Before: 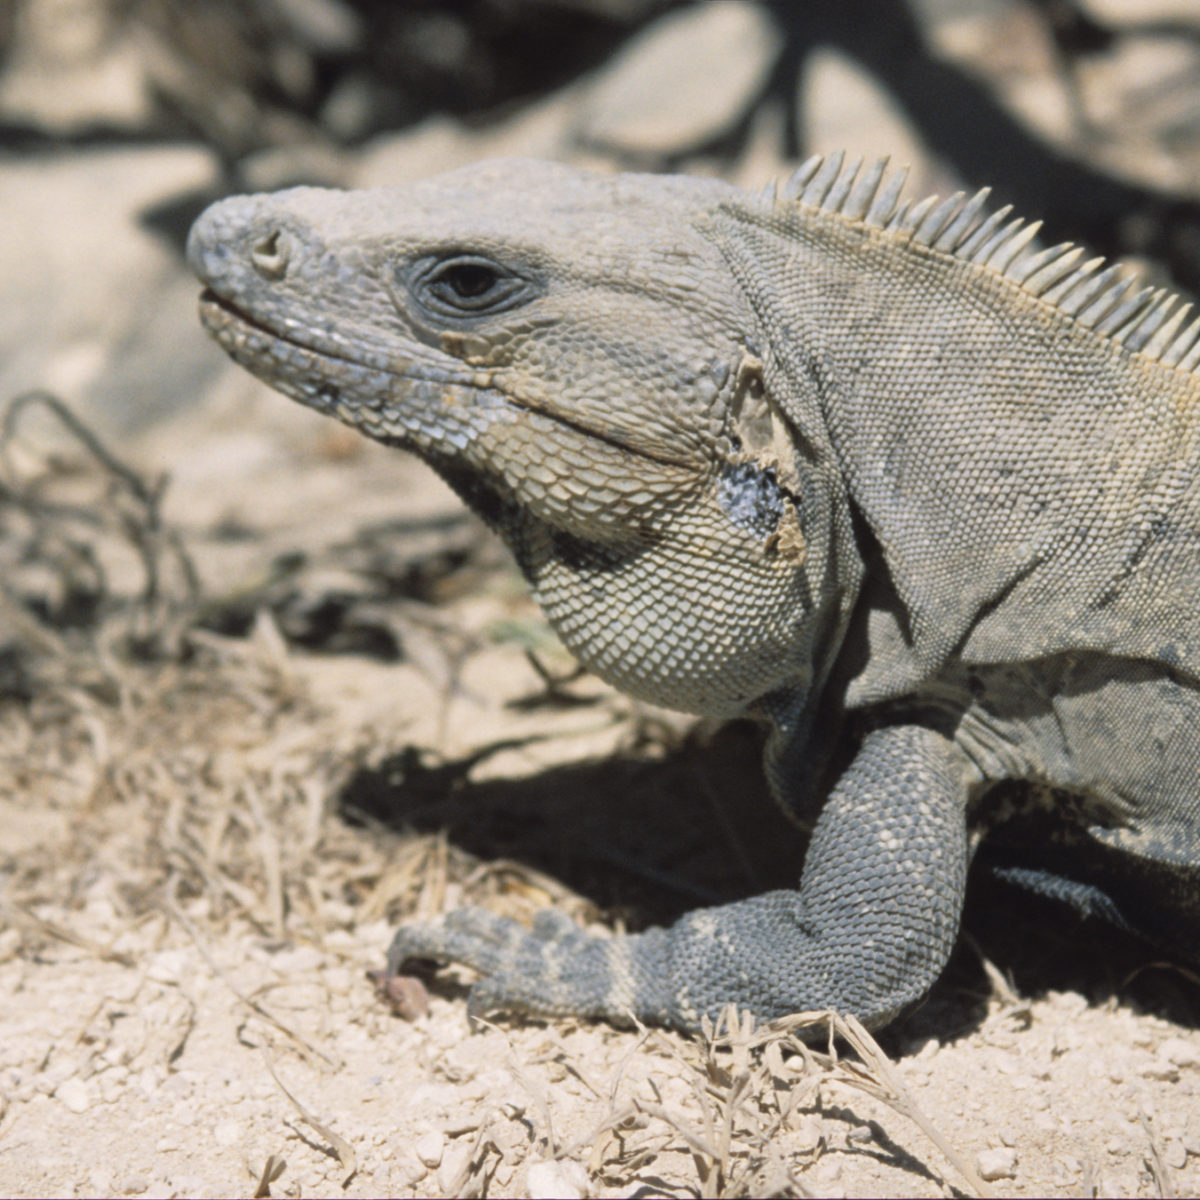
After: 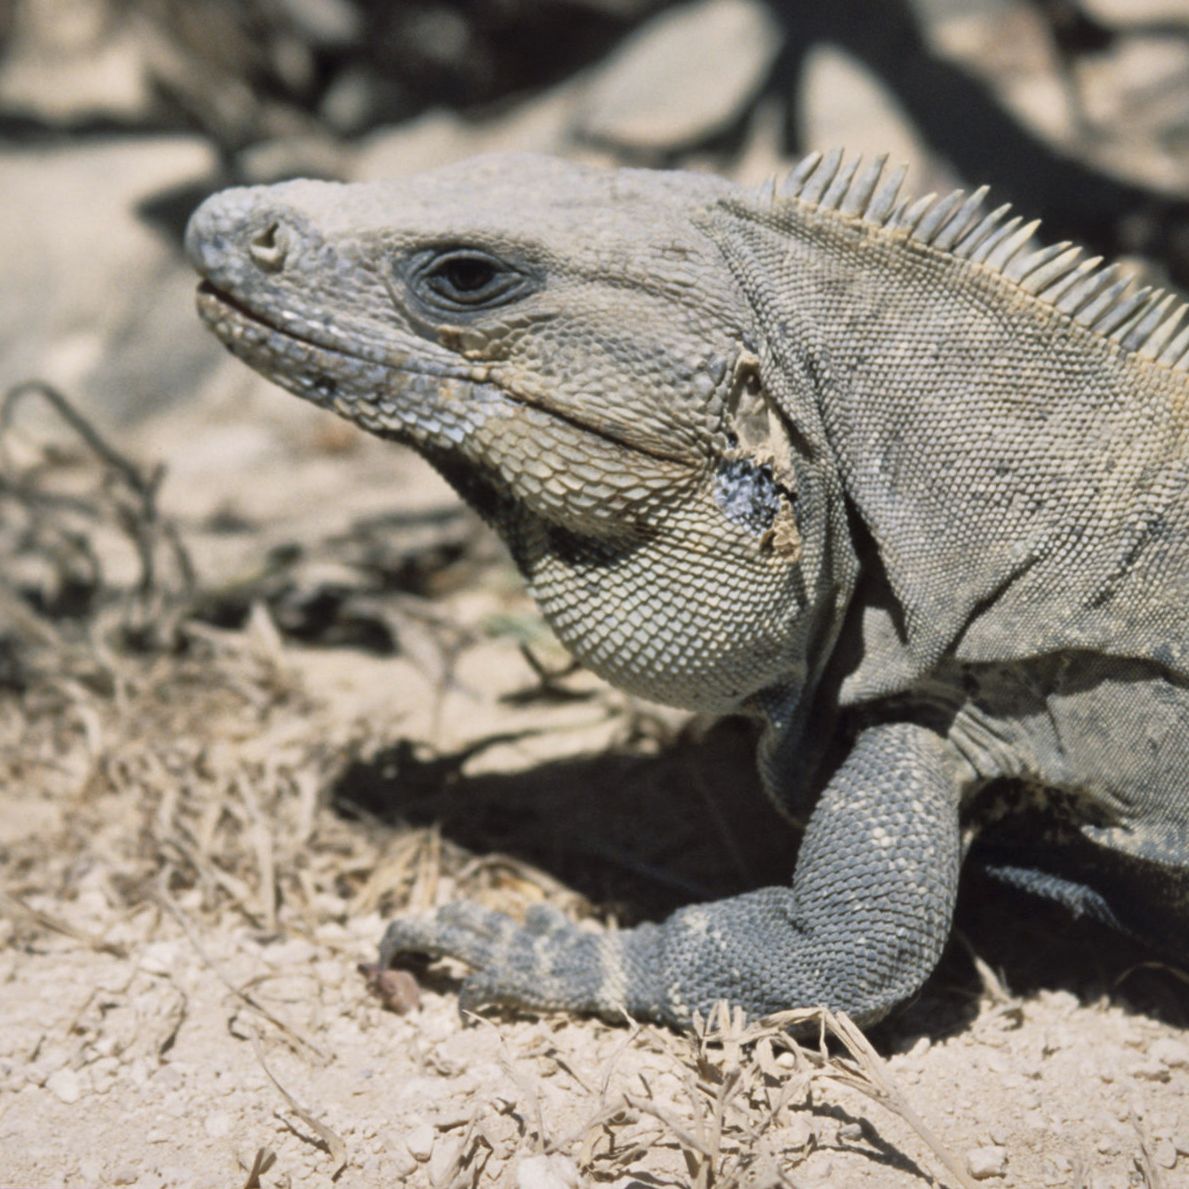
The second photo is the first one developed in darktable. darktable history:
color balance rgb: perceptual saturation grading › global saturation -0.31%, global vibrance -8%, contrast -13%, saturation formula JzAzBz (2021)
crop and rotate: angle -0.5°
local contrast: mode bilateral grid, contrast 25, coarseness 60, detail 151%, midtone range 0.2
